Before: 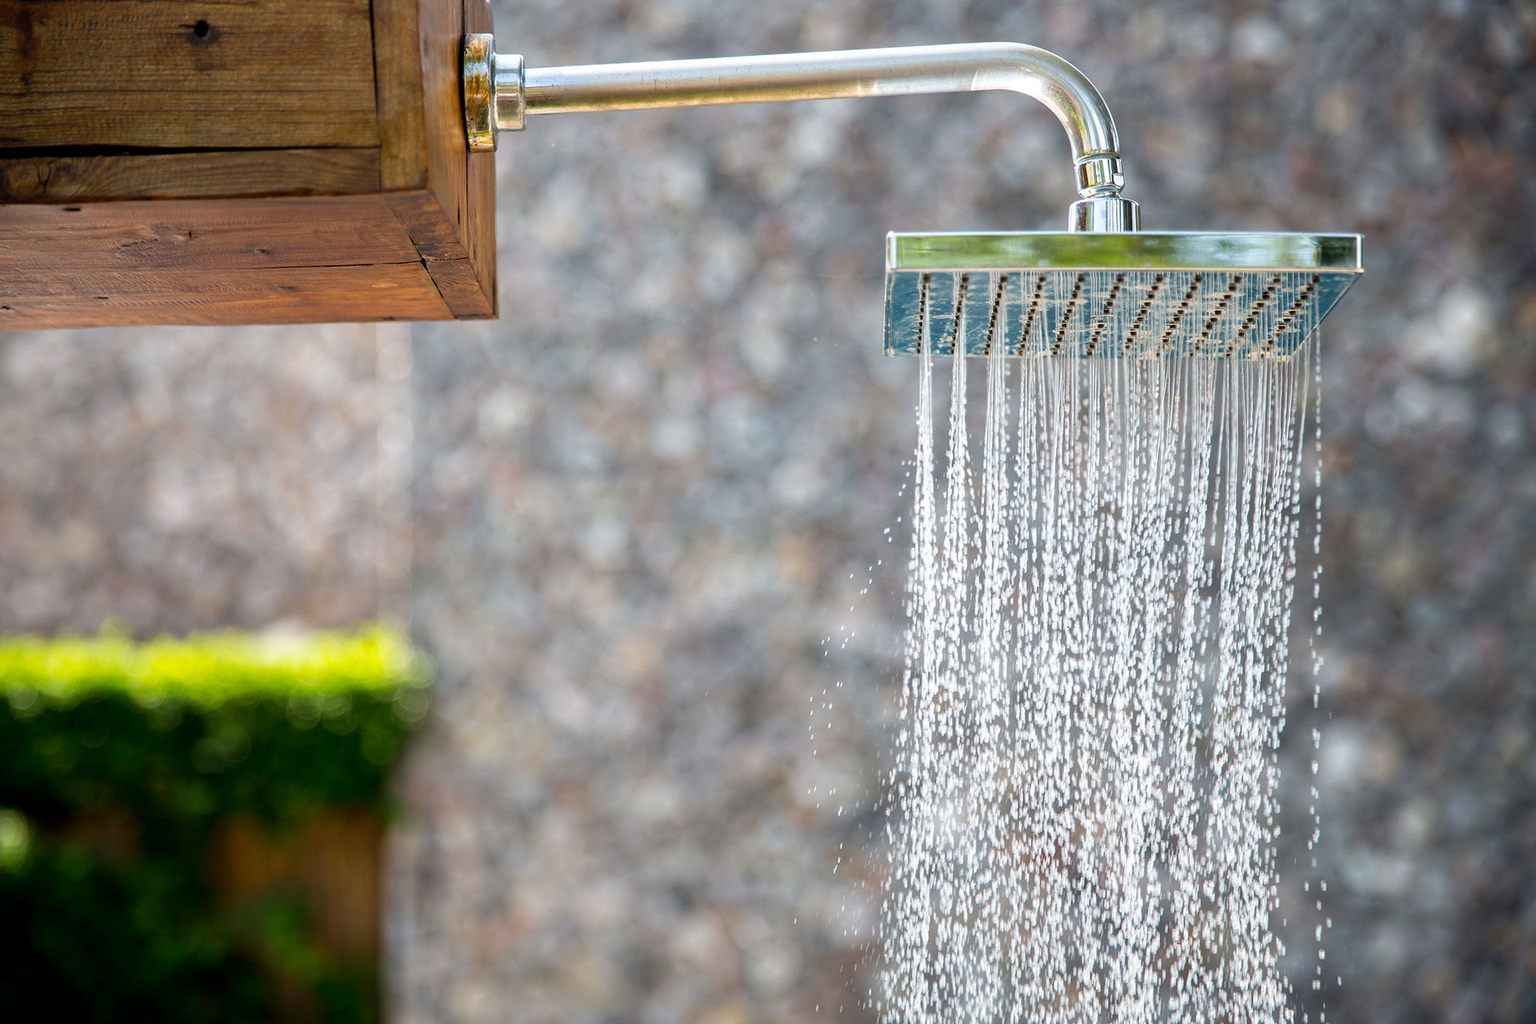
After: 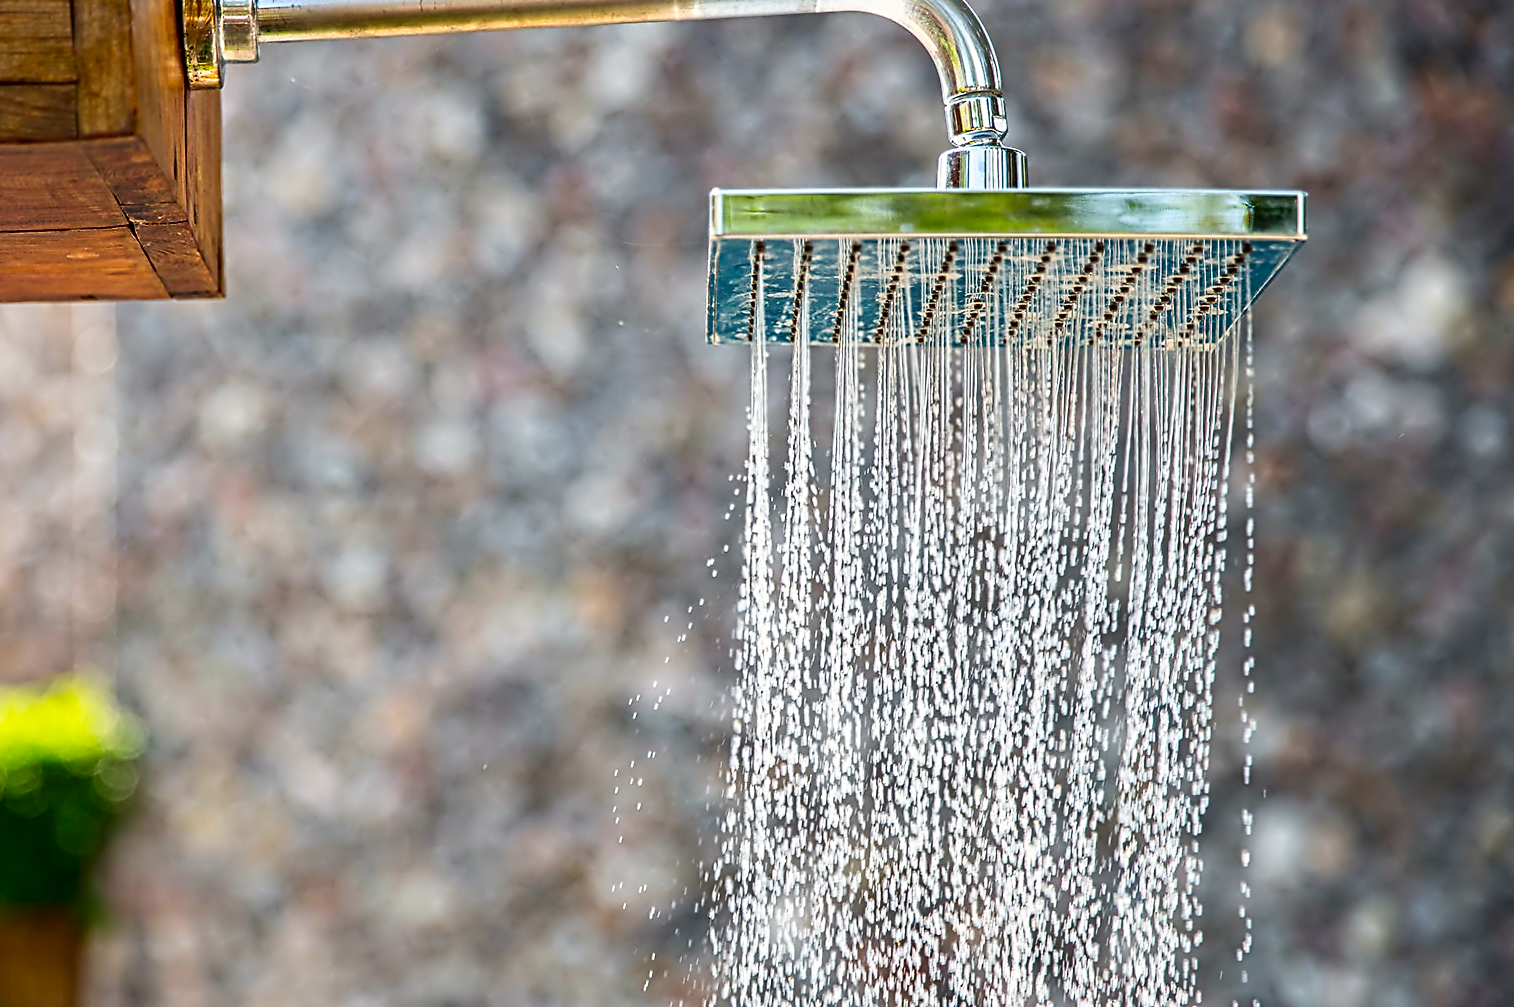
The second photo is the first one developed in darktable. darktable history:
exposure: exposure -0.04 EV
shadows and highlights: soften with gaussian
contrast brightness saturation: contrast 0.18, saturation 0.3
white balance: red 1.009, blue 0.985
contrast equalizer: y [[0.5, 0.5, 0.5, 0.515, 0.749, 0.84], [0.5 ×6], [0.5 ×6], [0, 0, 0, 0.001, 0.067, 0.262], [0 ×6]]
crop and rotate: left 20.74%, top 7.912%, right 0.375%, bottom 13.378%
